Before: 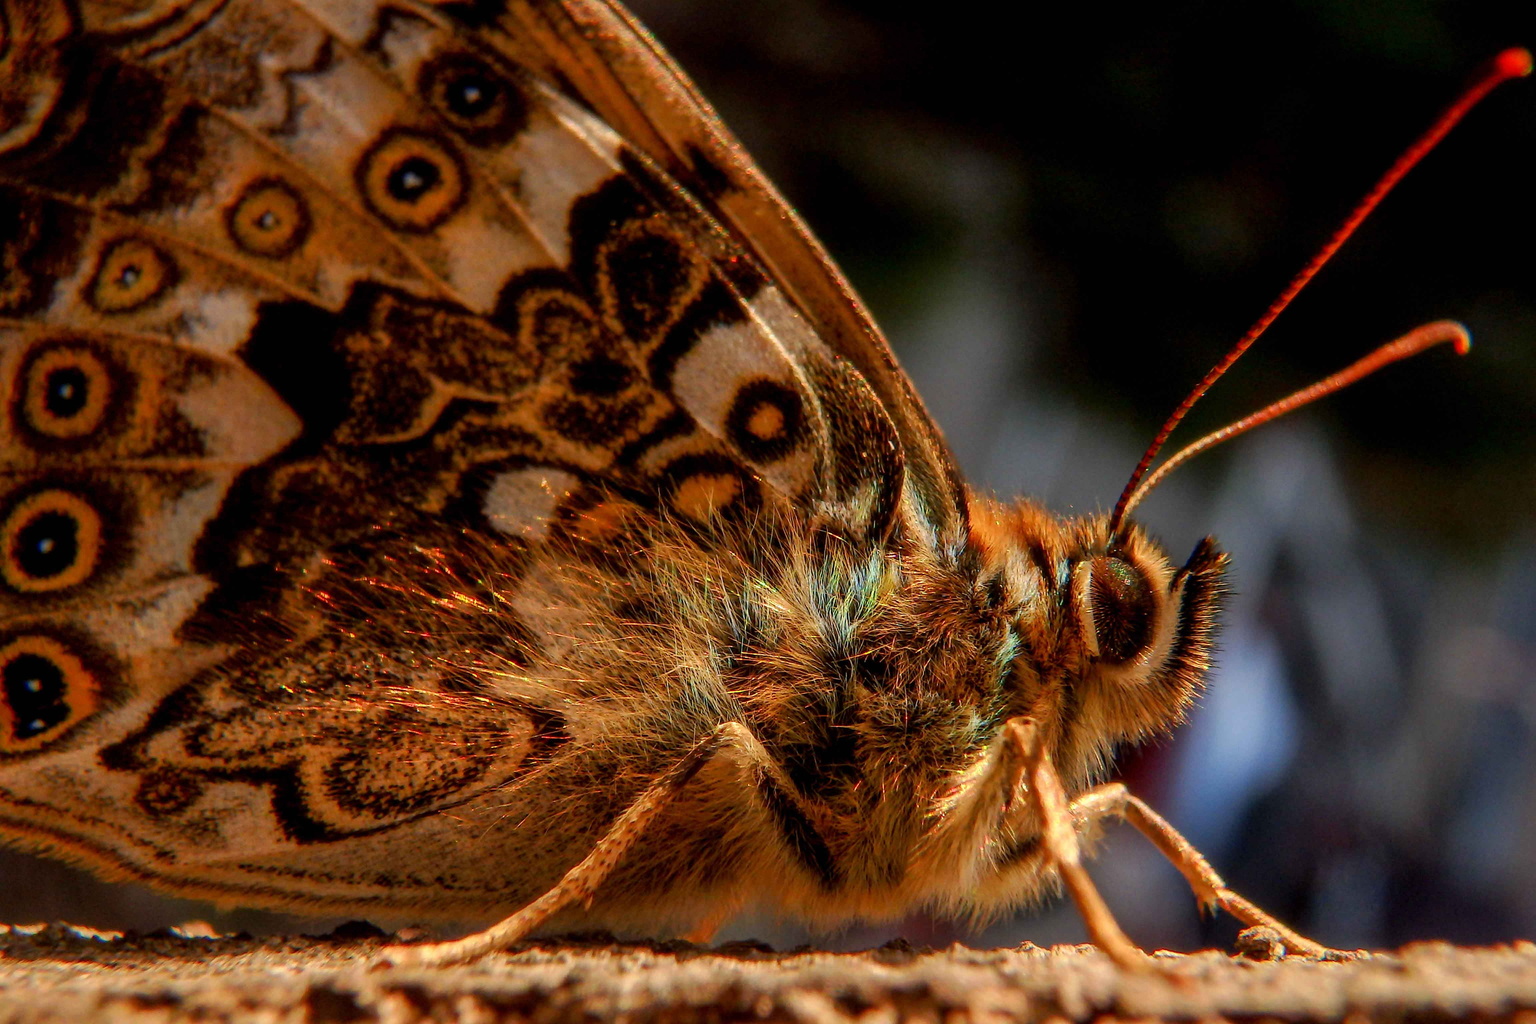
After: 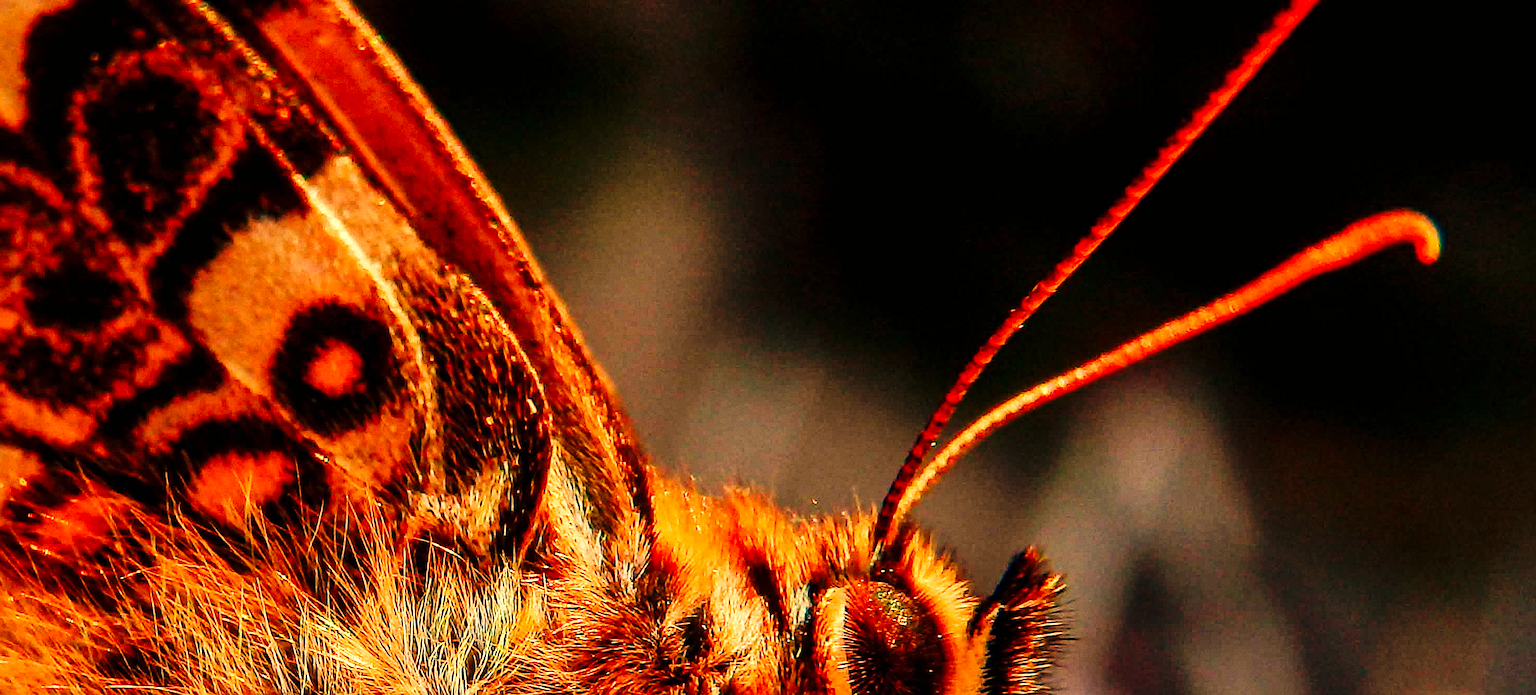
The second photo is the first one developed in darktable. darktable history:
white balance: red 1.467, blue 0.684
crop: left 36.005%, top 18.293%, right 0.31%, bottom 38.444%
grain: coarseness 0.09 ISO
haze removal: strength 0.25, distance 0.25, compatibility mode true, adaptive false
sharpen: amount 0.575
base curve: curves: ch0 [(0, 0) (0.036, 0.025) (0.121, 0.166) (0.206, 0.329) (0.605, 0.79) (1, 1)], preserve colors none
